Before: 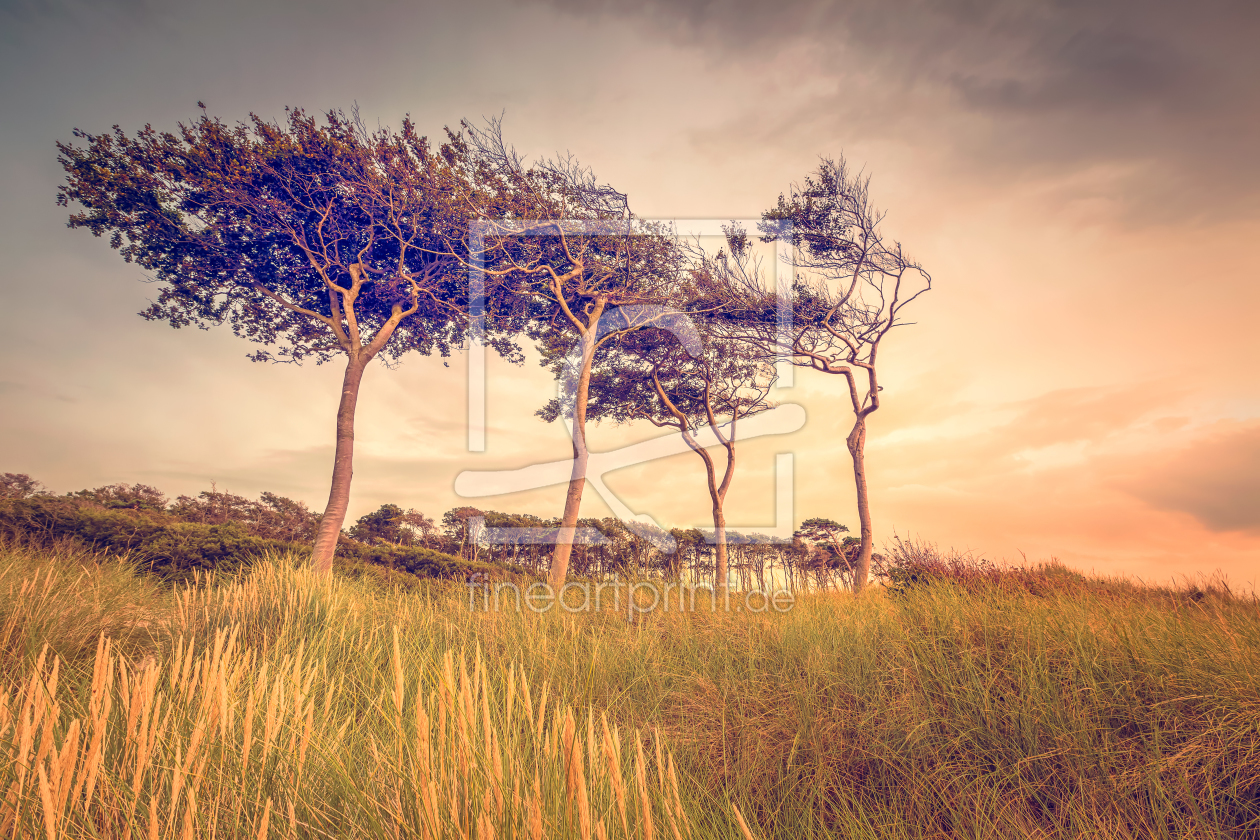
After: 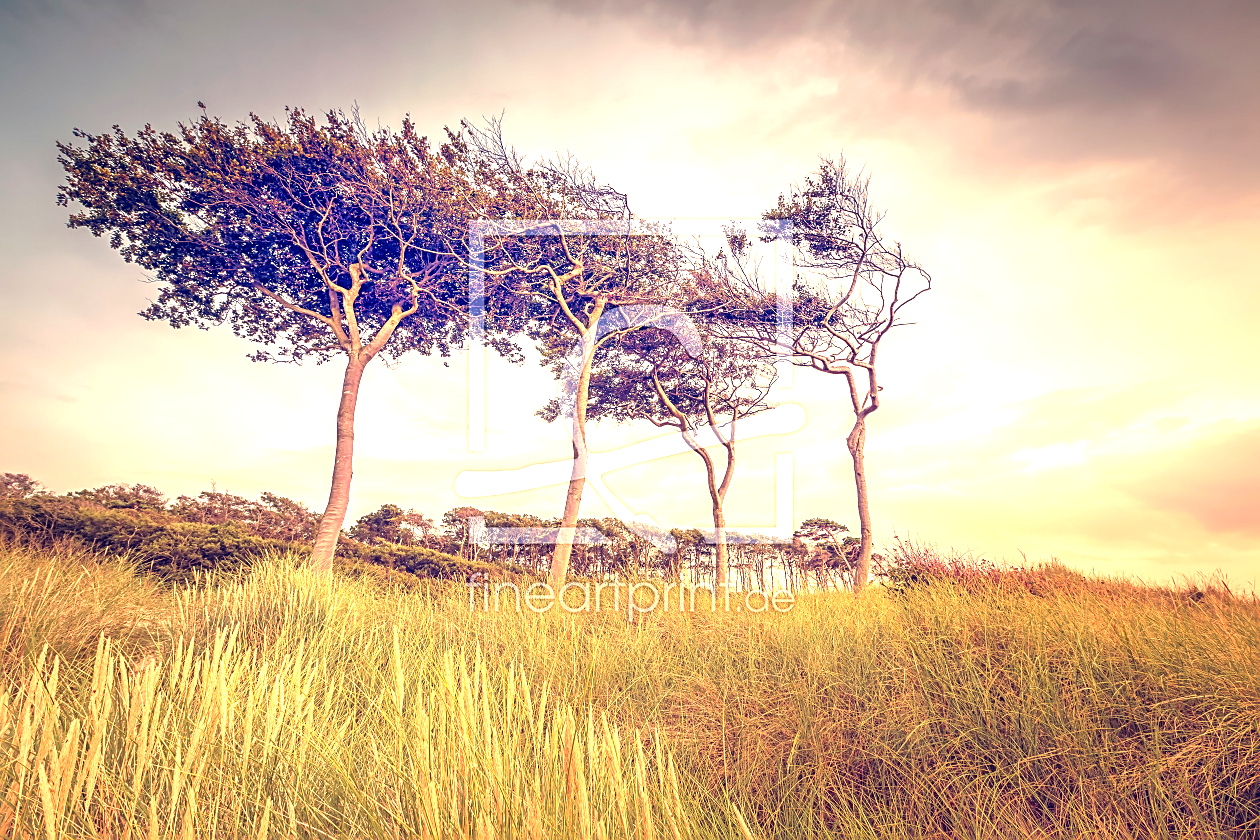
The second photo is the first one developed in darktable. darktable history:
tone equalizer: -8 EV -1.12 EV, -7 EV -1.05 EV, -6 EV -0.866 EV, -5 EV -0.61 EV, -3 EV 0.566 EV, -2 EV 0.851 EV, -1 EV 1 EV, +0 EV 1.08 EV
sharpen: on, module defaults
